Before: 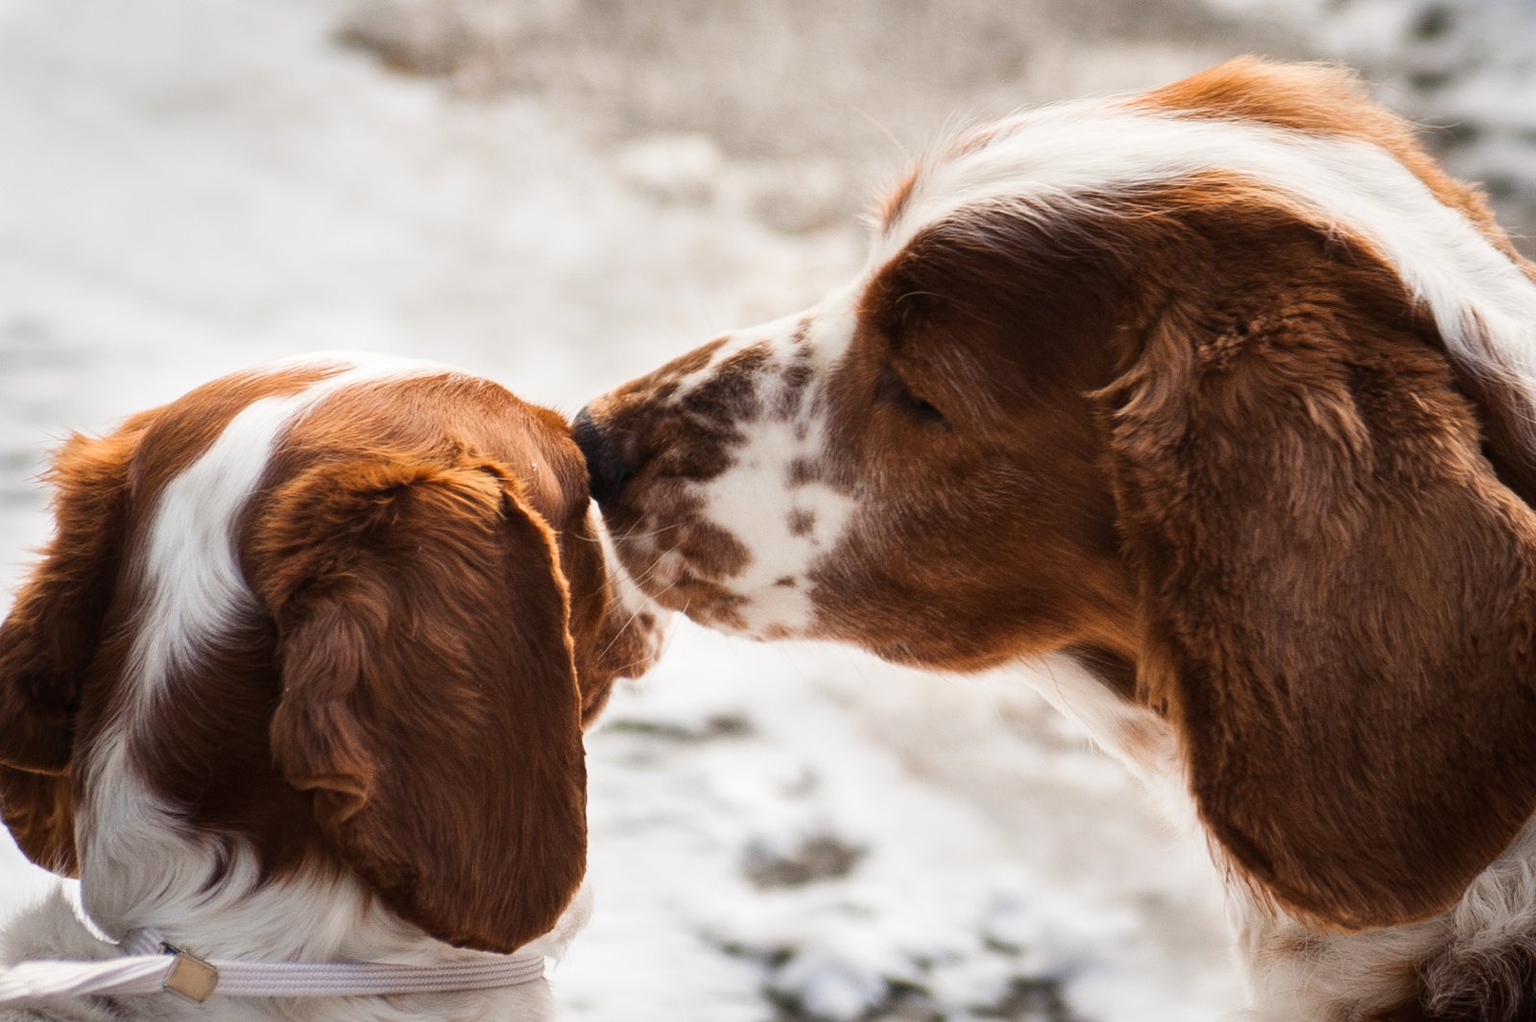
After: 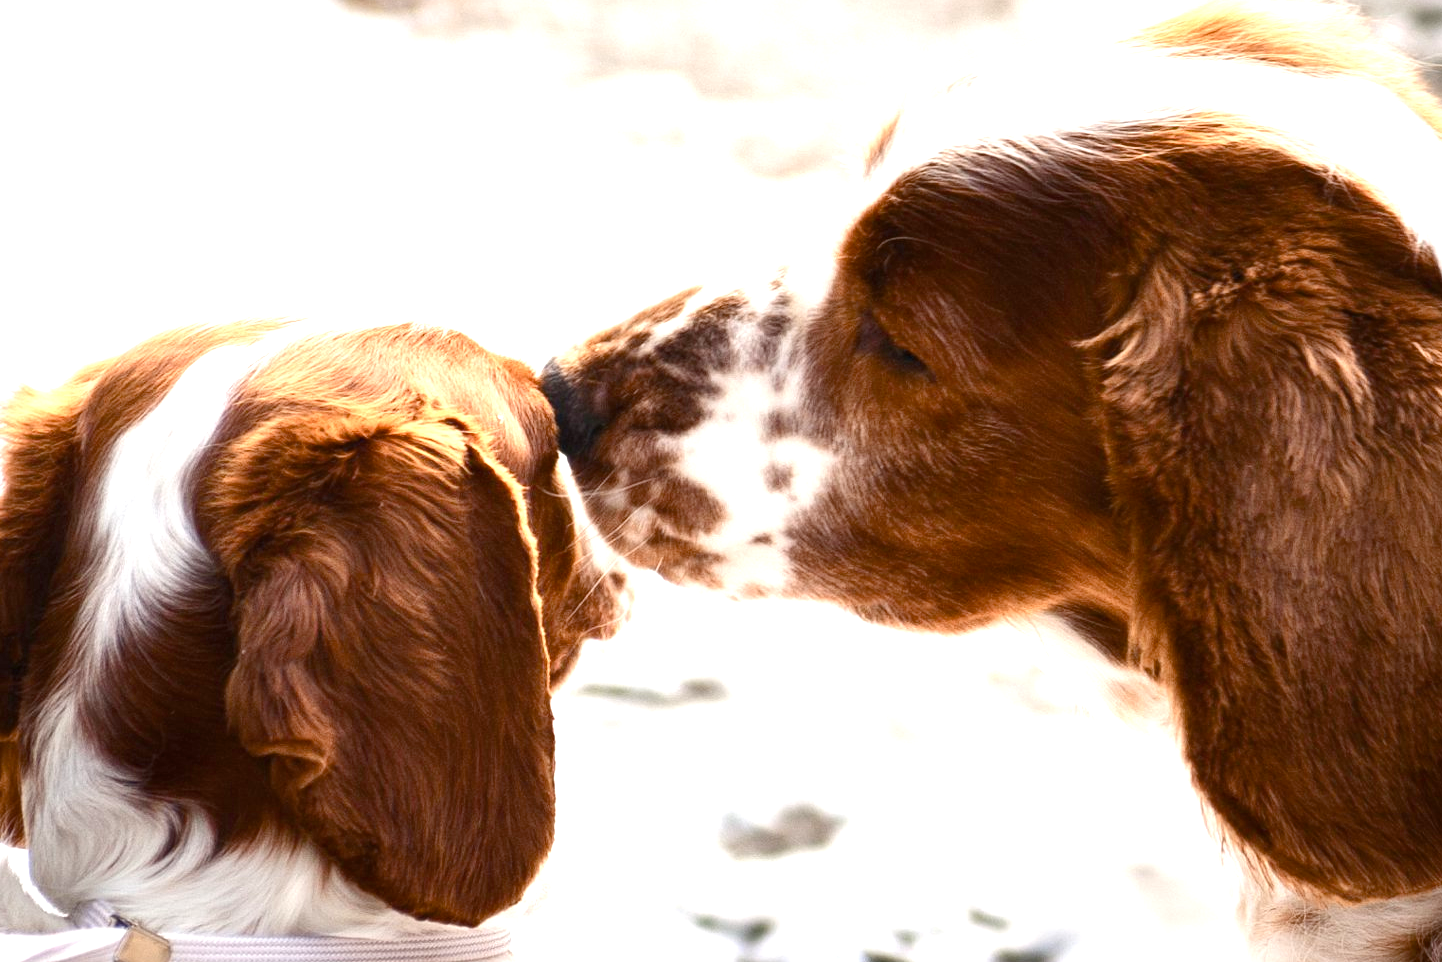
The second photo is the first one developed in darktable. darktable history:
contrast equalizer: octaves 7, y [[0.5 ×6], [0.5 ×6], [0.5, 0.5, 0.501, 0.545, 0.707, 0.863], [0 ×6], [0 ×6]]
exposure: exposure 1.001 EV, compensate highlight preservation false
crop: left 3.516%, top 6.374%, right 6.315%, bottom 3.291%
color balance rgb: shadows lift › chroma 1.048%, shadows lift › hue 242.22°, linear chroma grading › global chroma 13.376%, perceptual saturation grading › global saturation 0.037%, perceptual saturation grading › highlights -19.873%, perceptual saturation grading › shadows 19.277%, saturation formula JzAzBz (2021)
